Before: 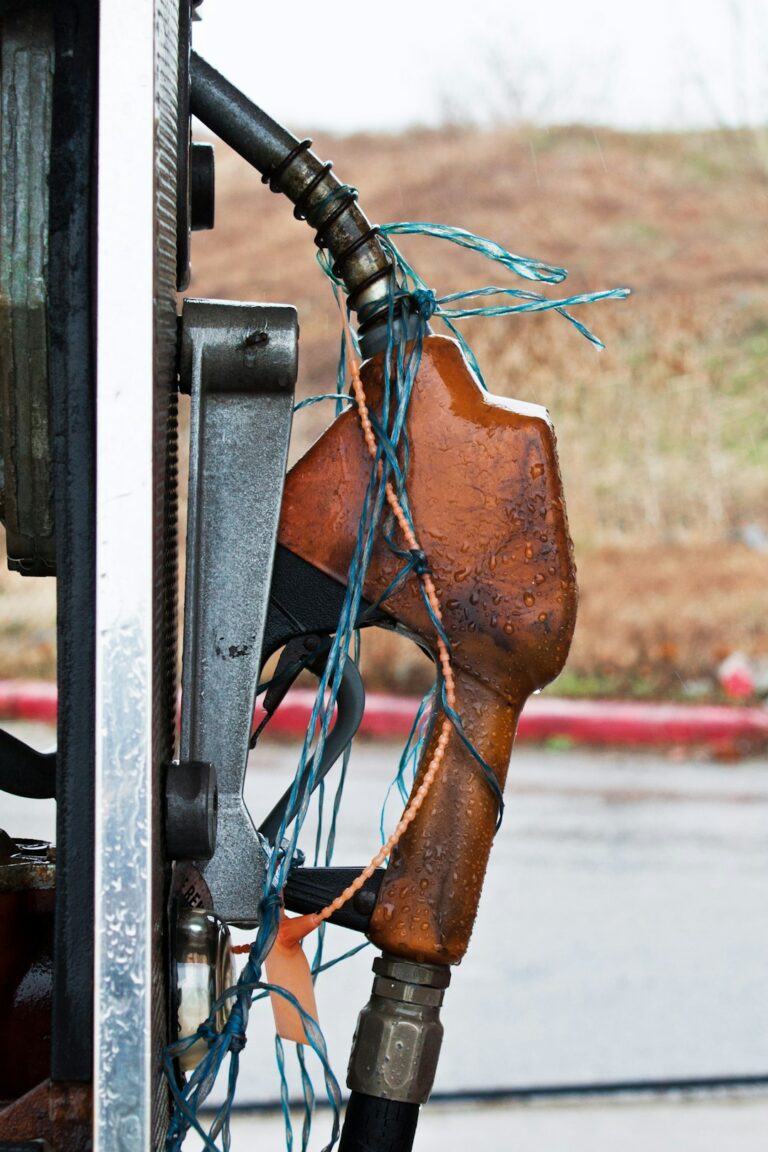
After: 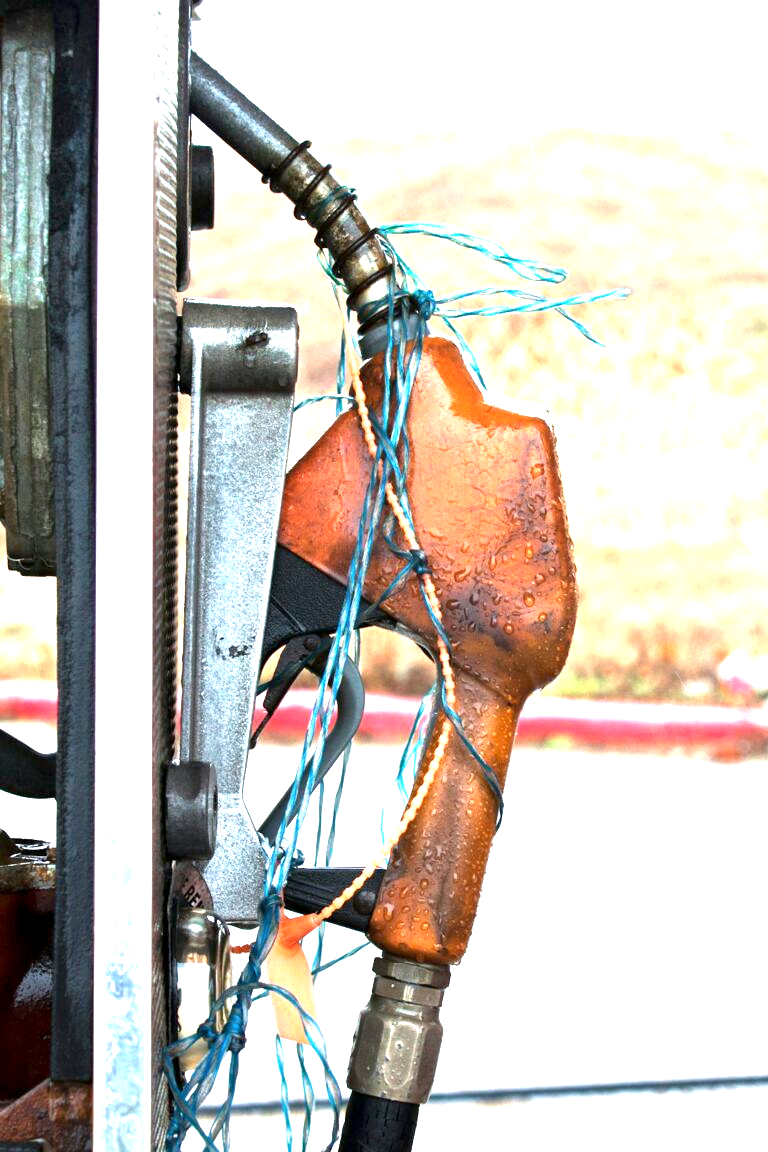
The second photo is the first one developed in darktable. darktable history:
exposure: black level correction 0.001, exposure 1.814 EV, compensate highlight preservation false
